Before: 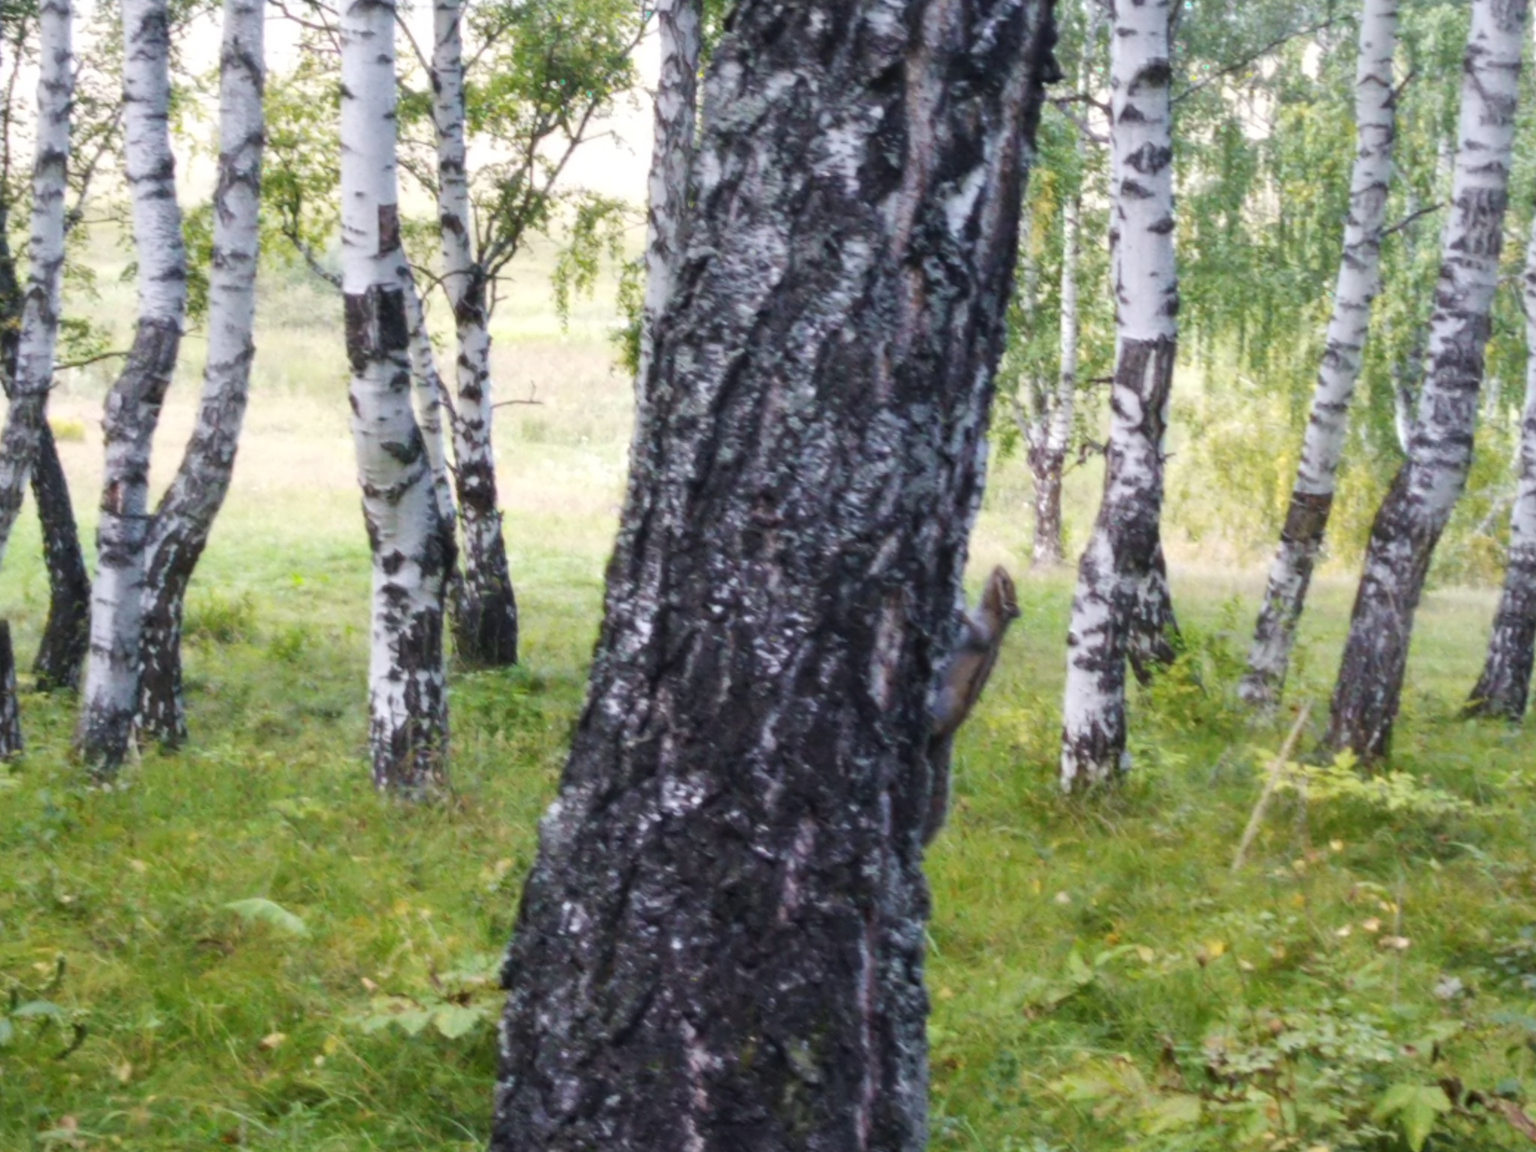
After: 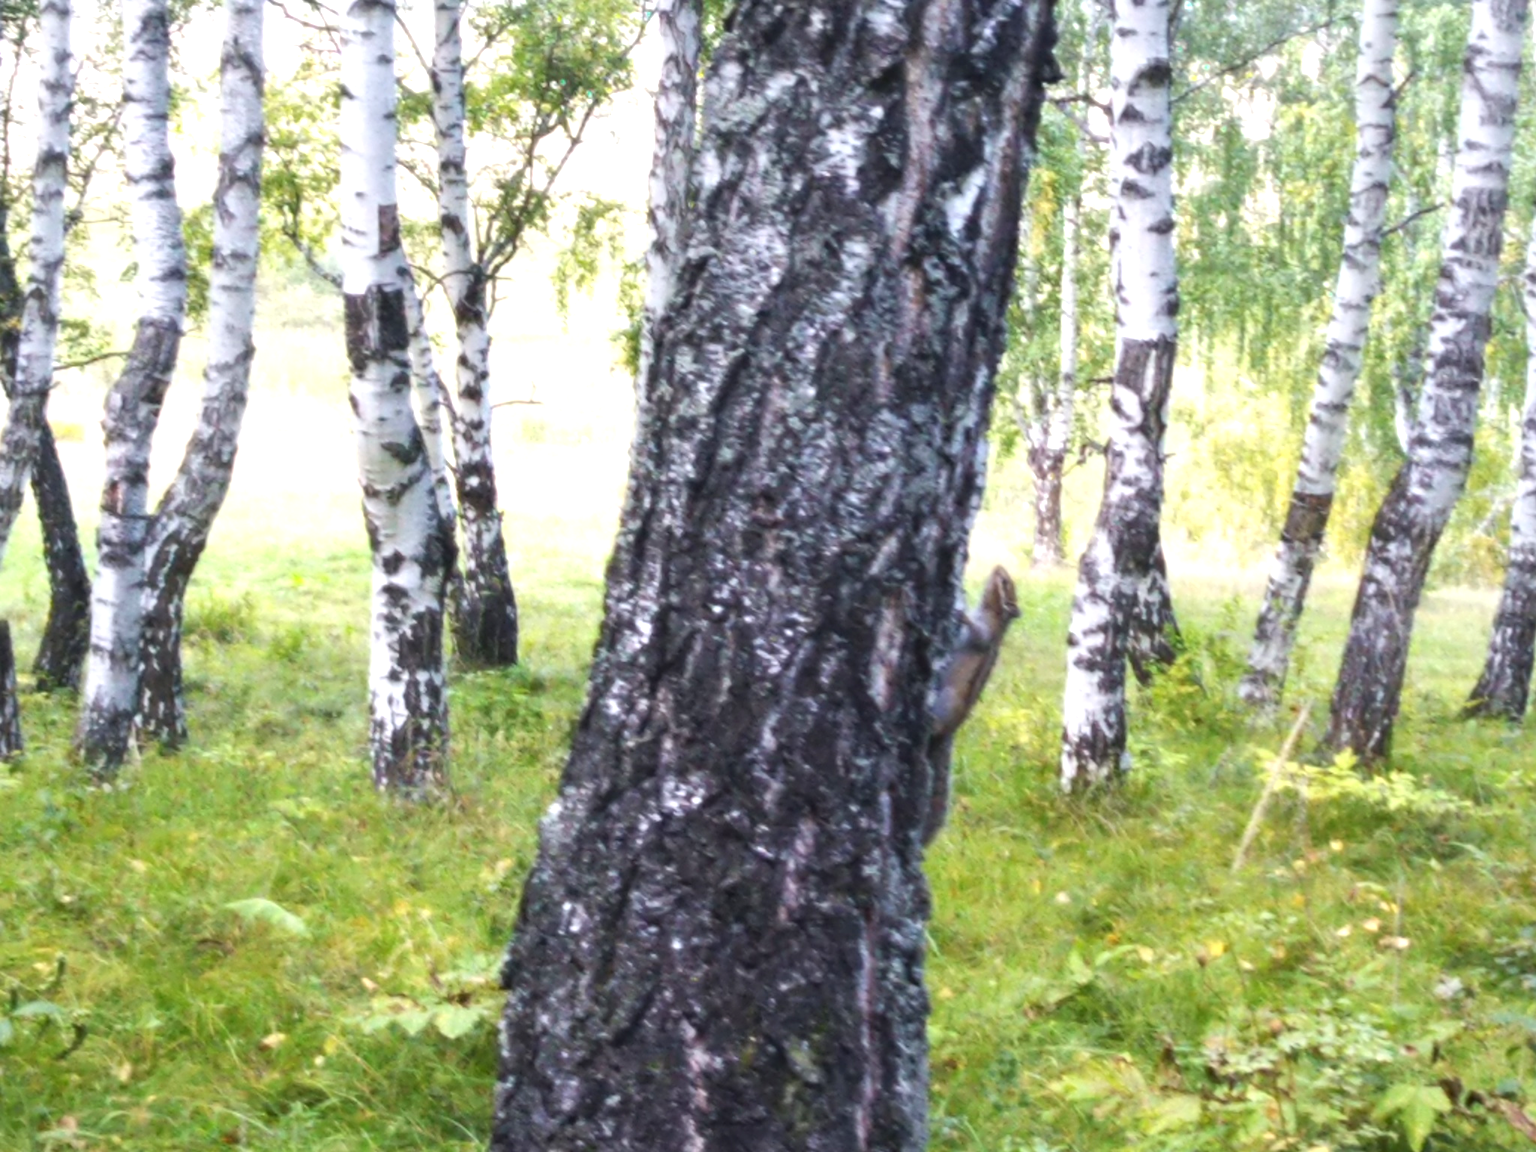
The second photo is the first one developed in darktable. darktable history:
exposure: black level correction 0, exposure 0.691 EV, compensate highlight preservation false
tone equalizer: smoothing 1
